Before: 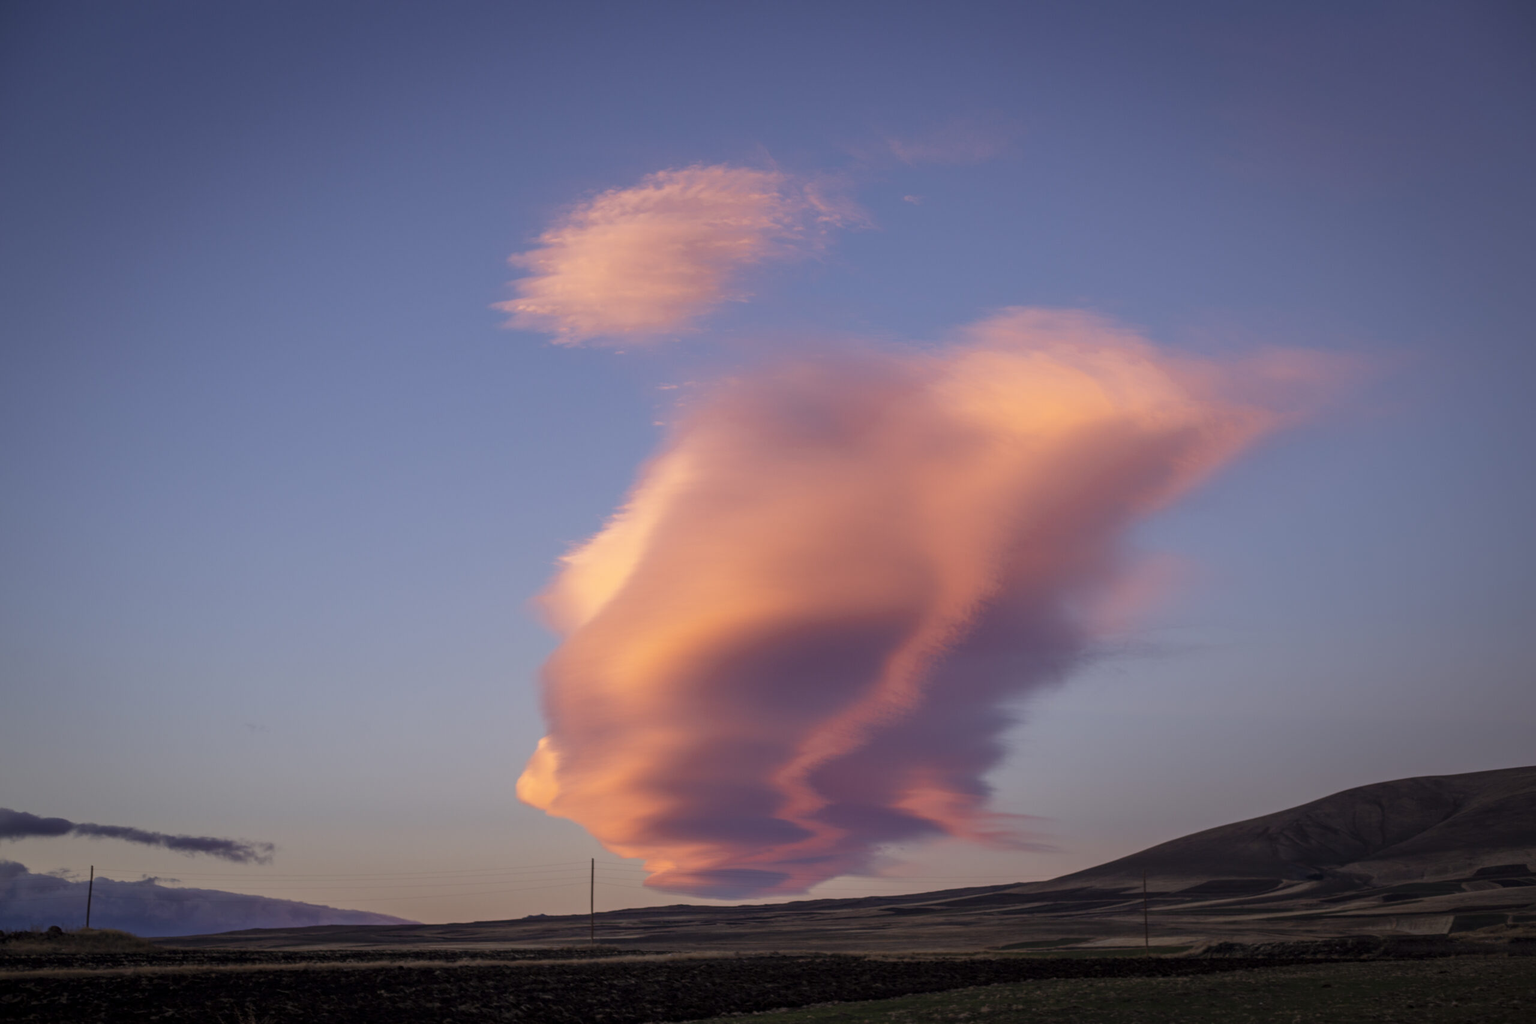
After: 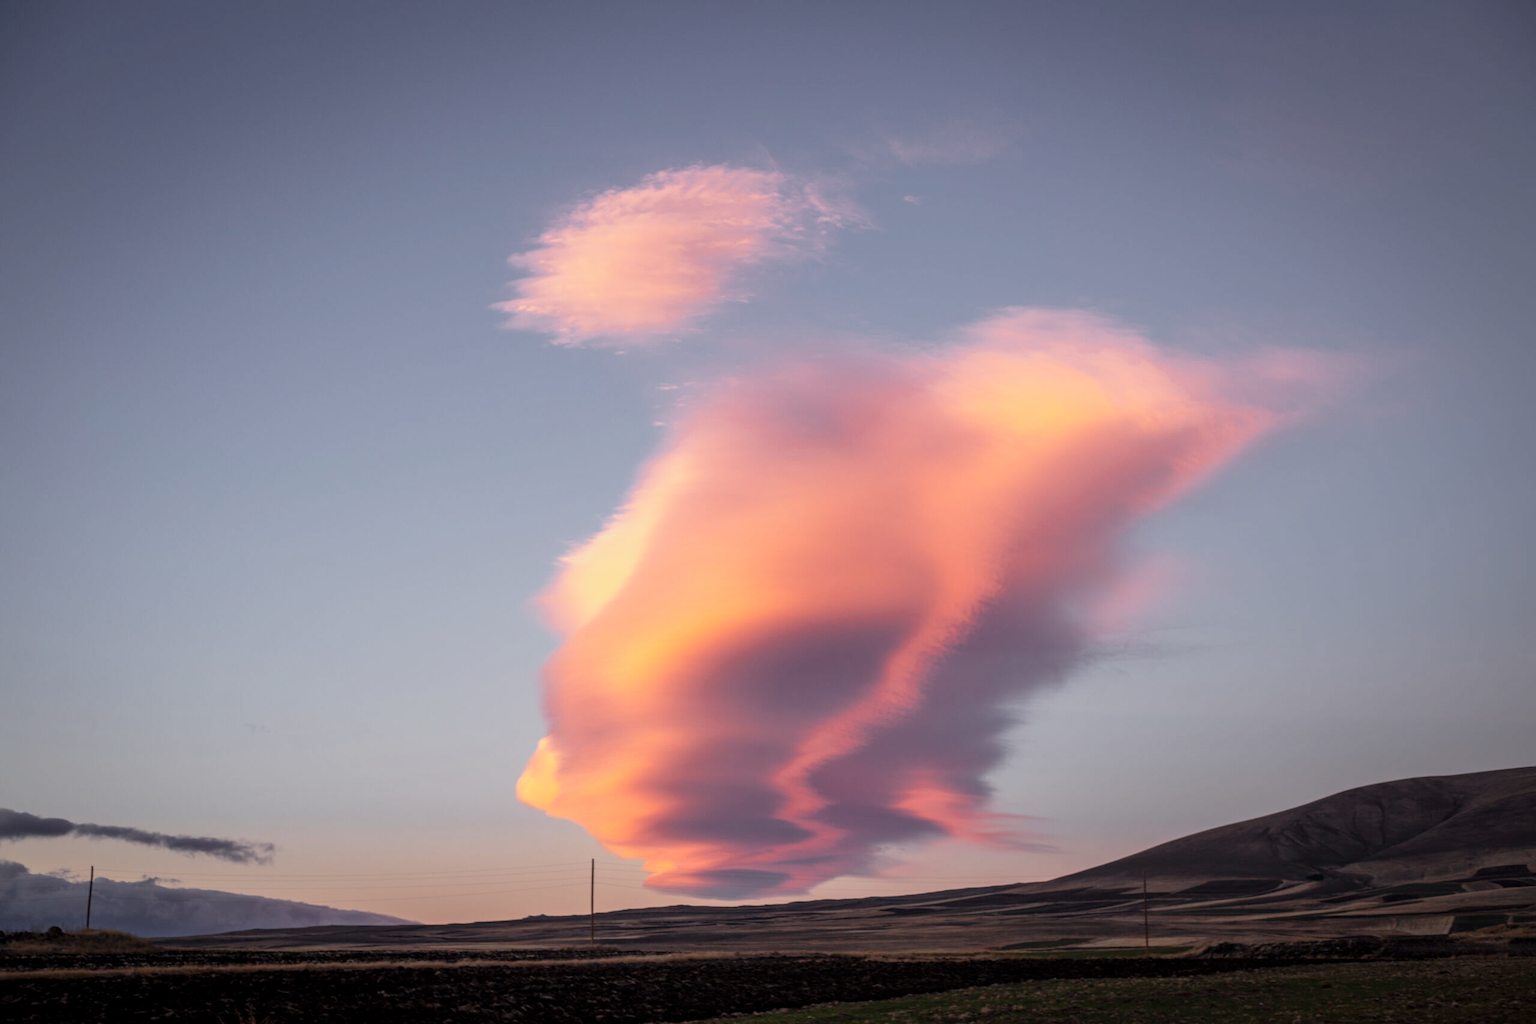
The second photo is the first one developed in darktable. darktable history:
base curve: curves: ch0 [(0, 0) (0.088, 0.125) (0.176, 0.251) (0.354, 0.501) (0.613, 0.749) (1, 0.877)], preserve colors none
color zones: curves: ch1 [(0.25, 0.61) (0.75, 0.248)]
